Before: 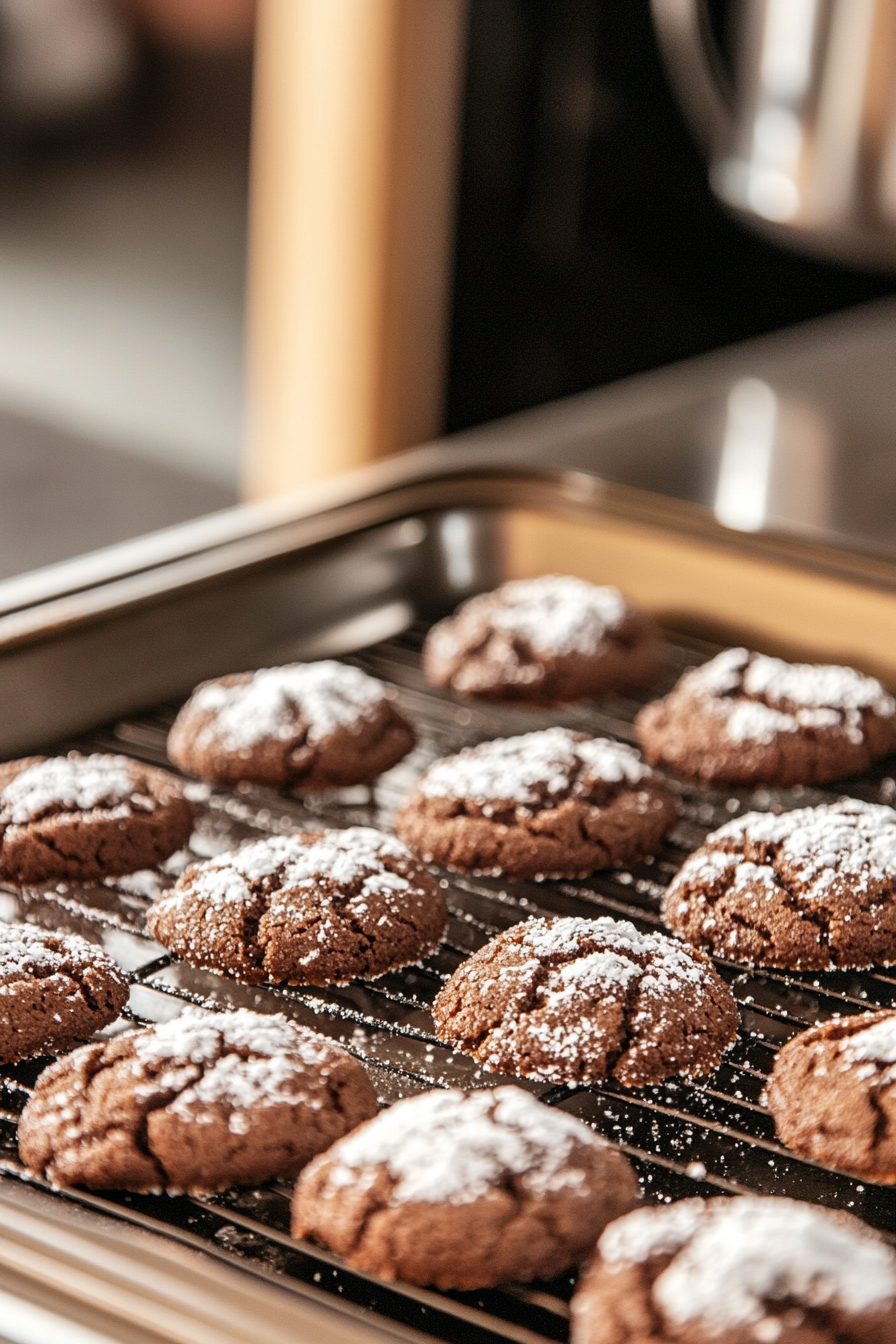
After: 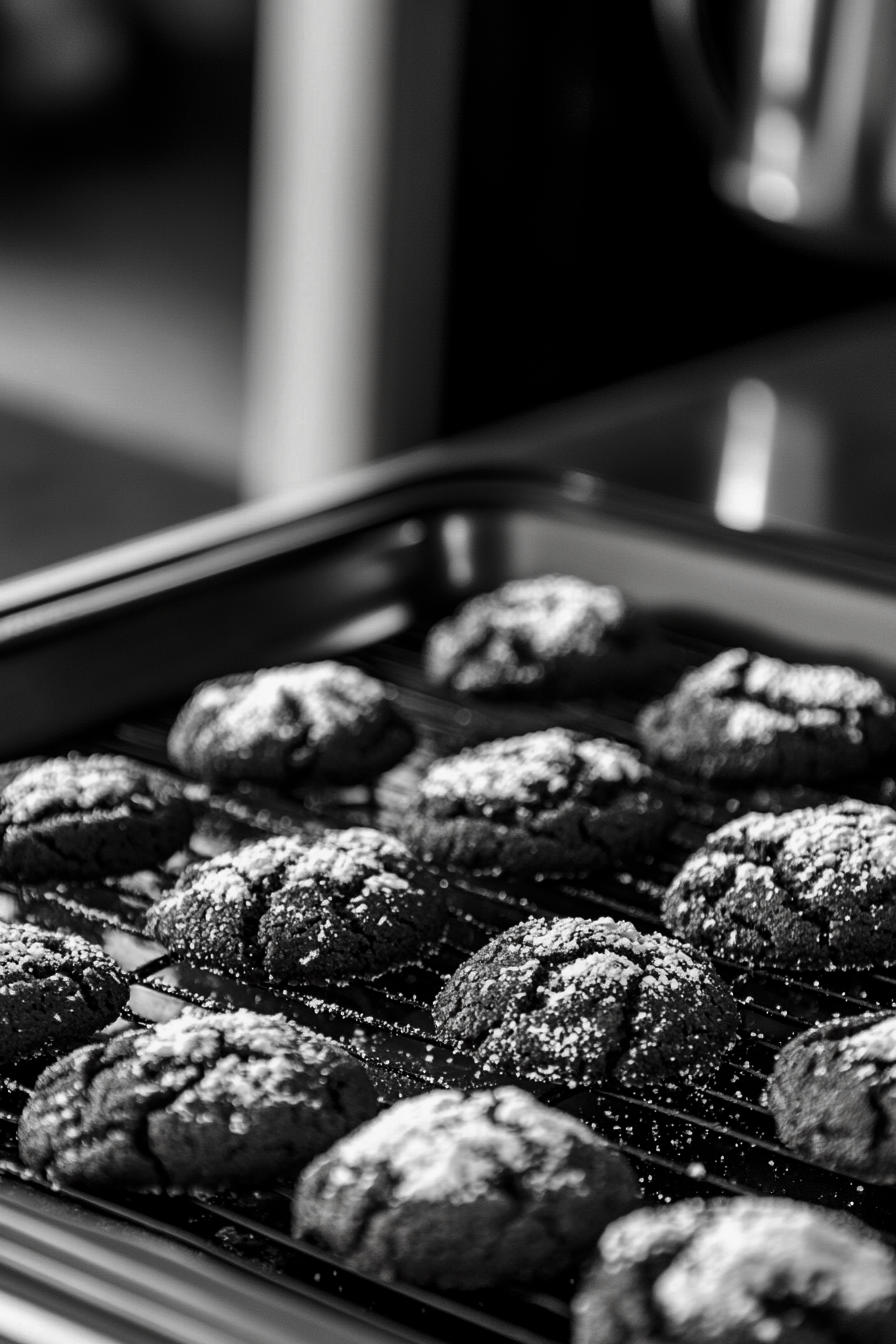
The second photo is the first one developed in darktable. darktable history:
contrast brightness saturation: contrast -0.025, brightness -0.608, saturation -0.985
